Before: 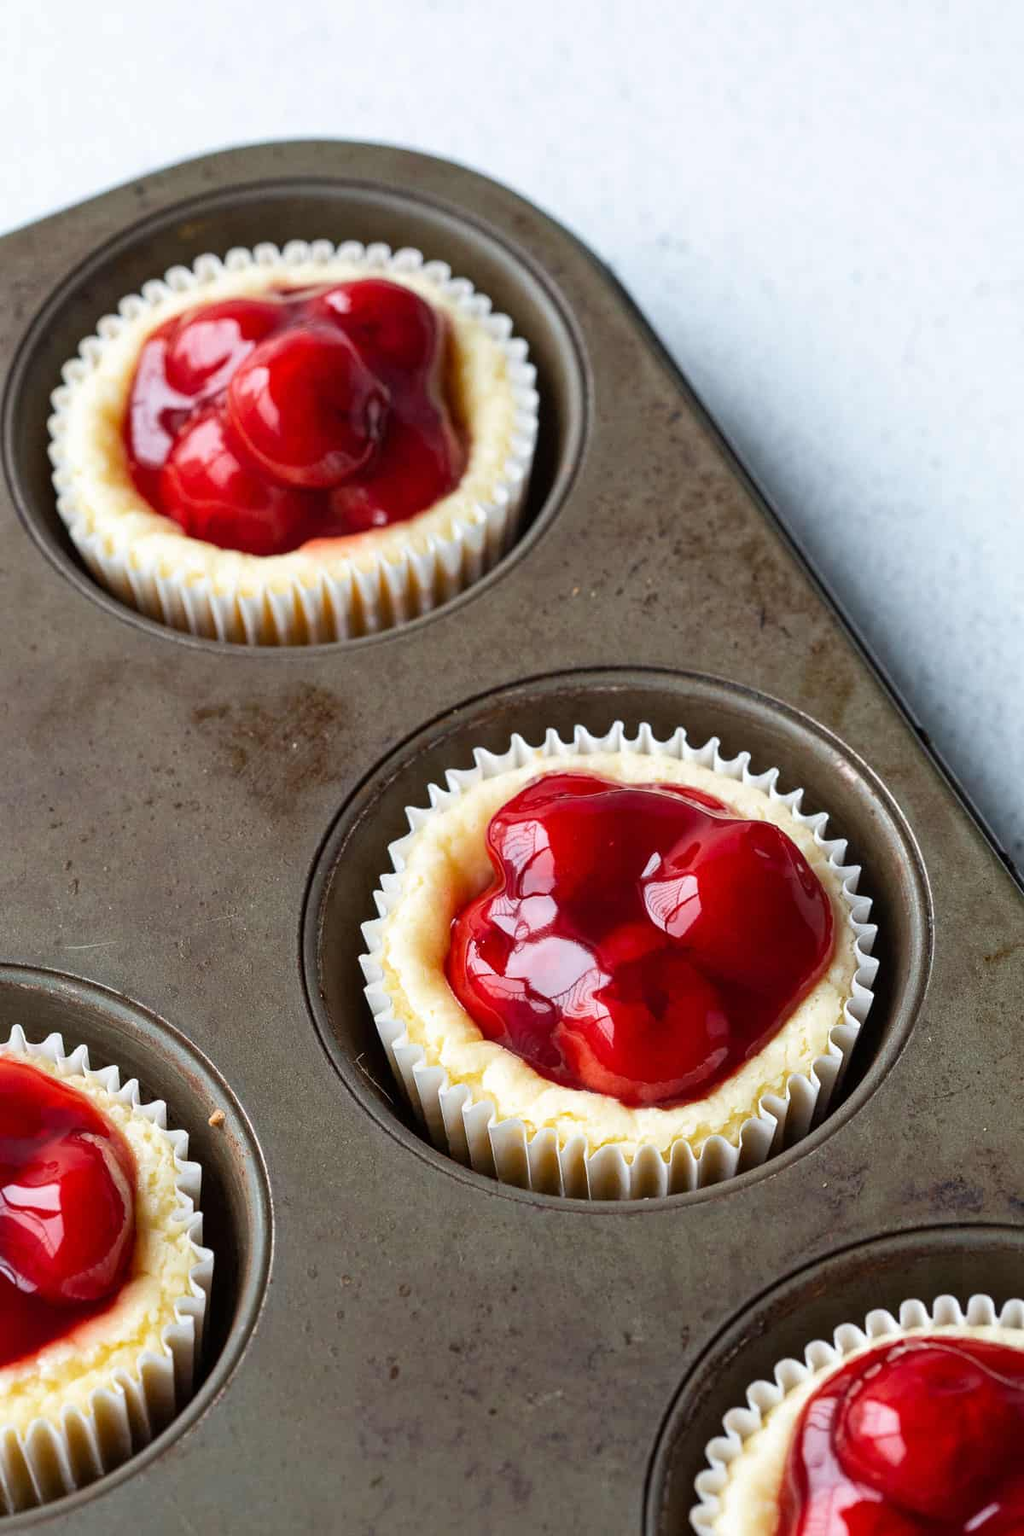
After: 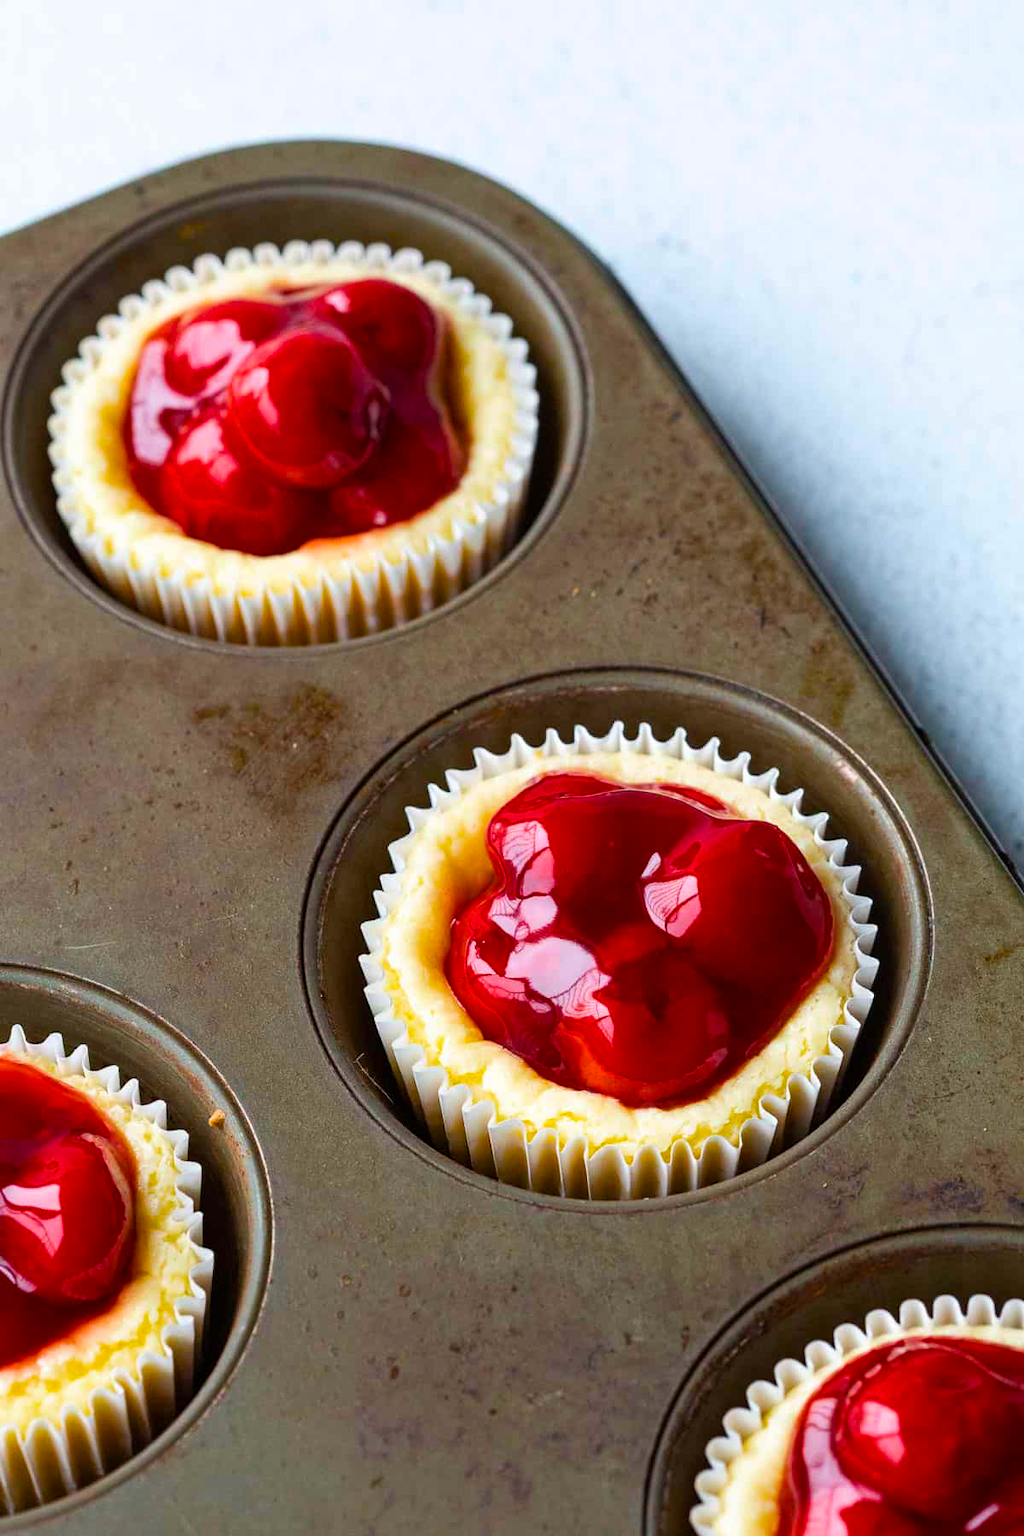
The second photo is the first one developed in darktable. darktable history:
color balance rgb: perceptual saturation grading › global saturation 25.46%, global vibrance 40.473%
